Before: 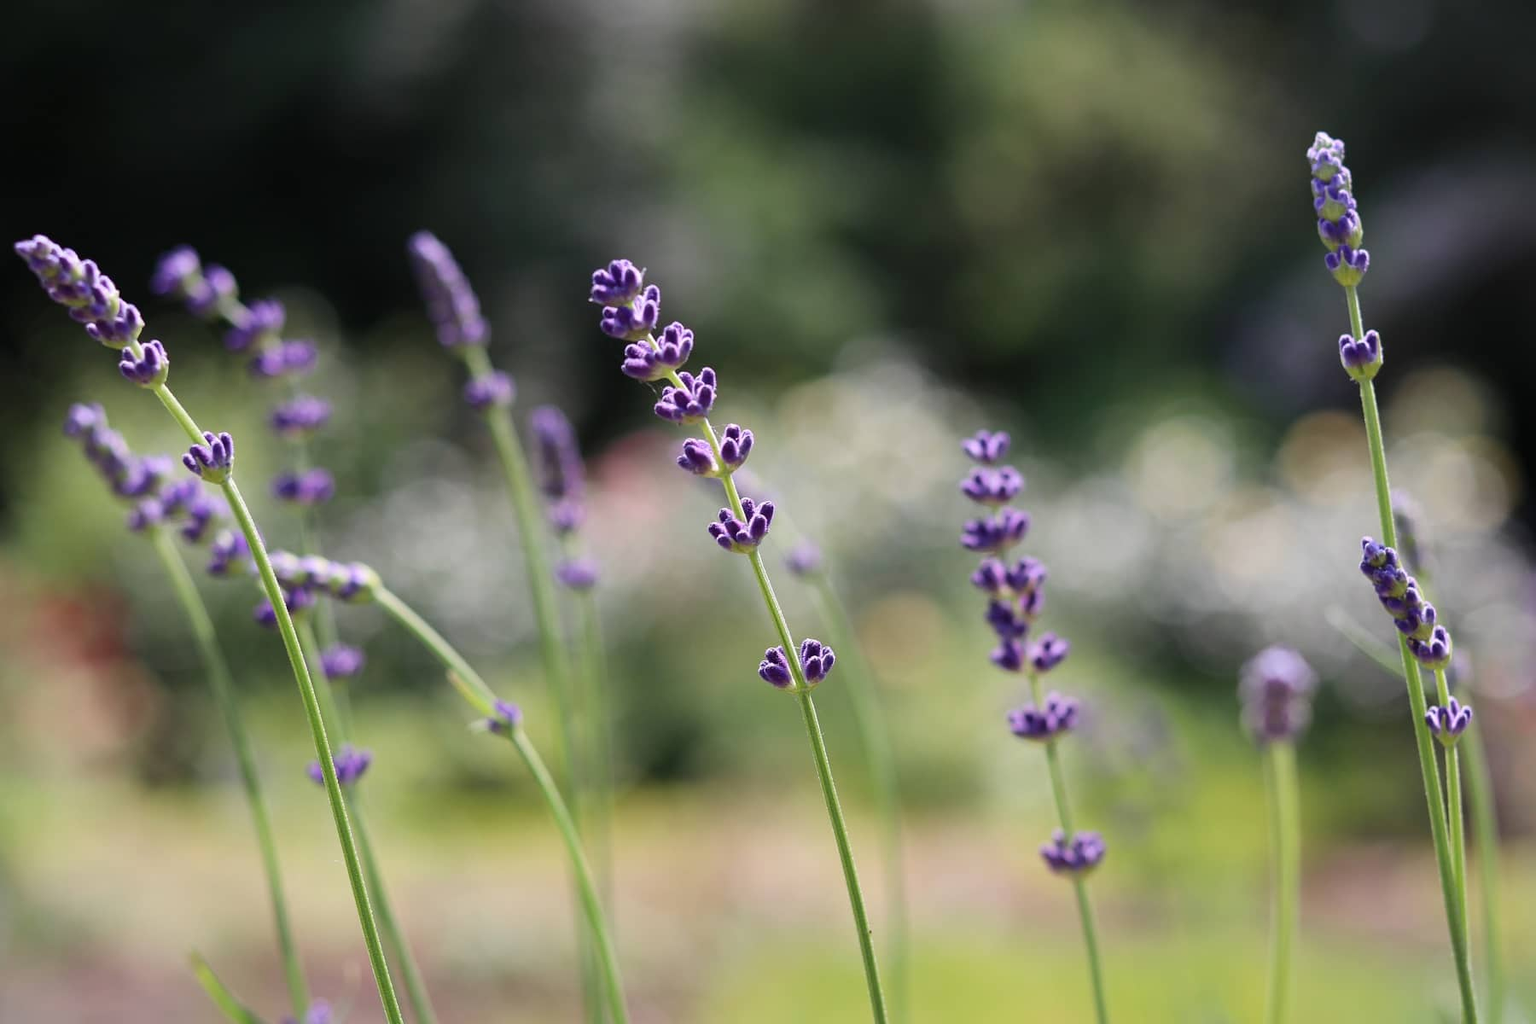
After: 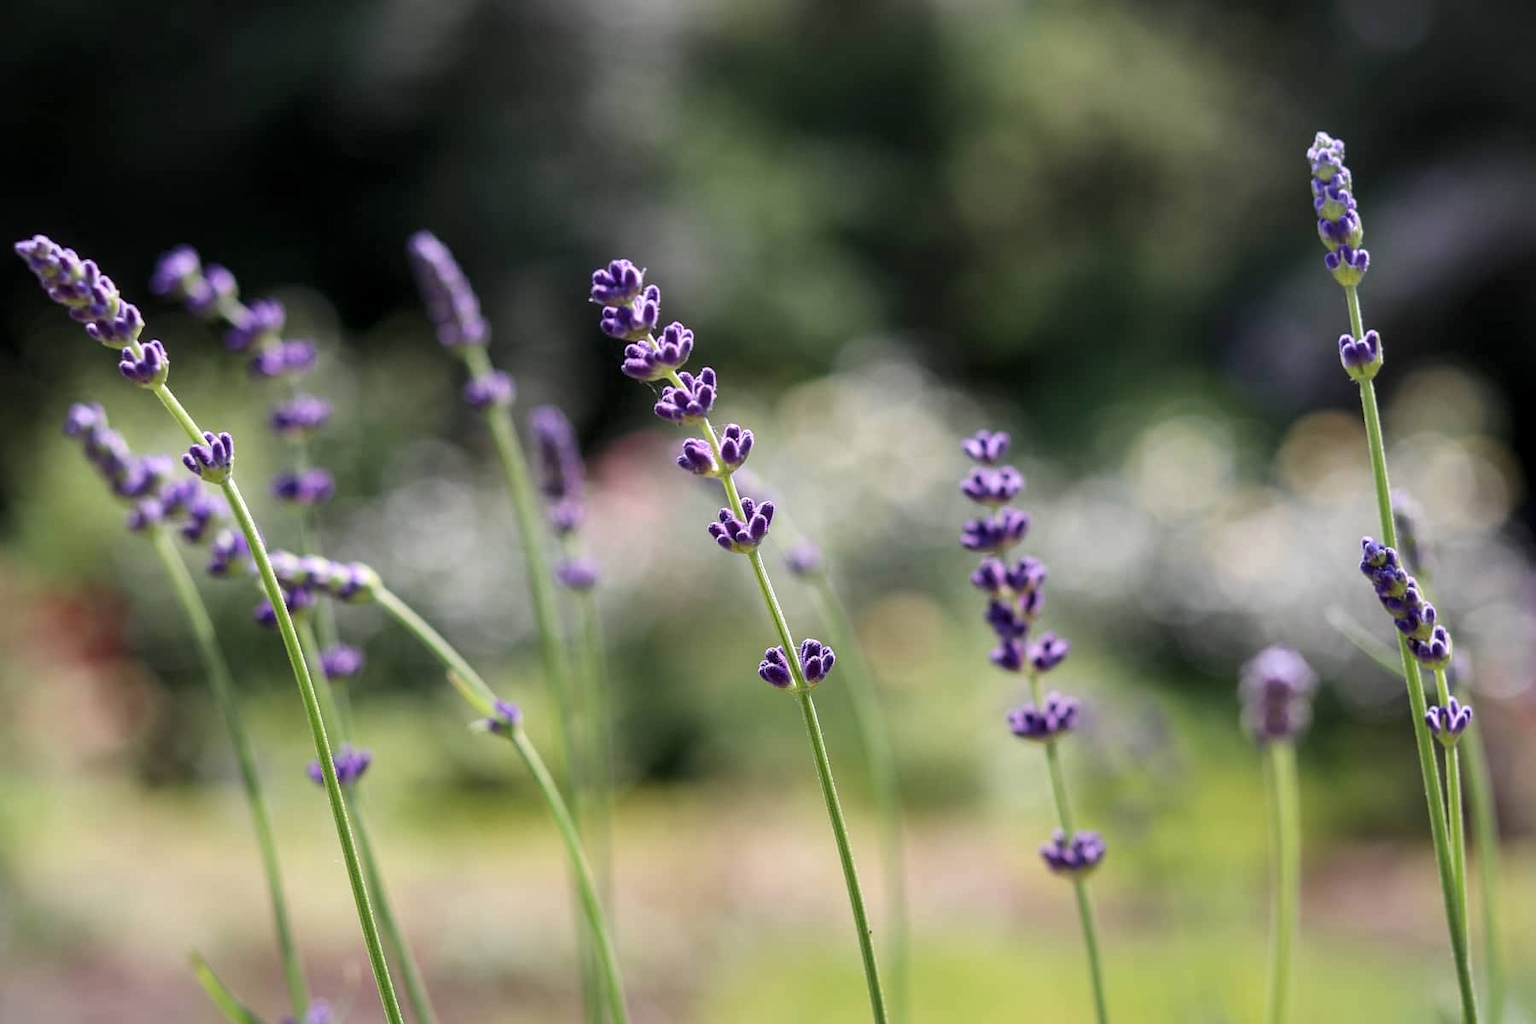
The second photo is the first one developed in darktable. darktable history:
local contrast: detail 130%
